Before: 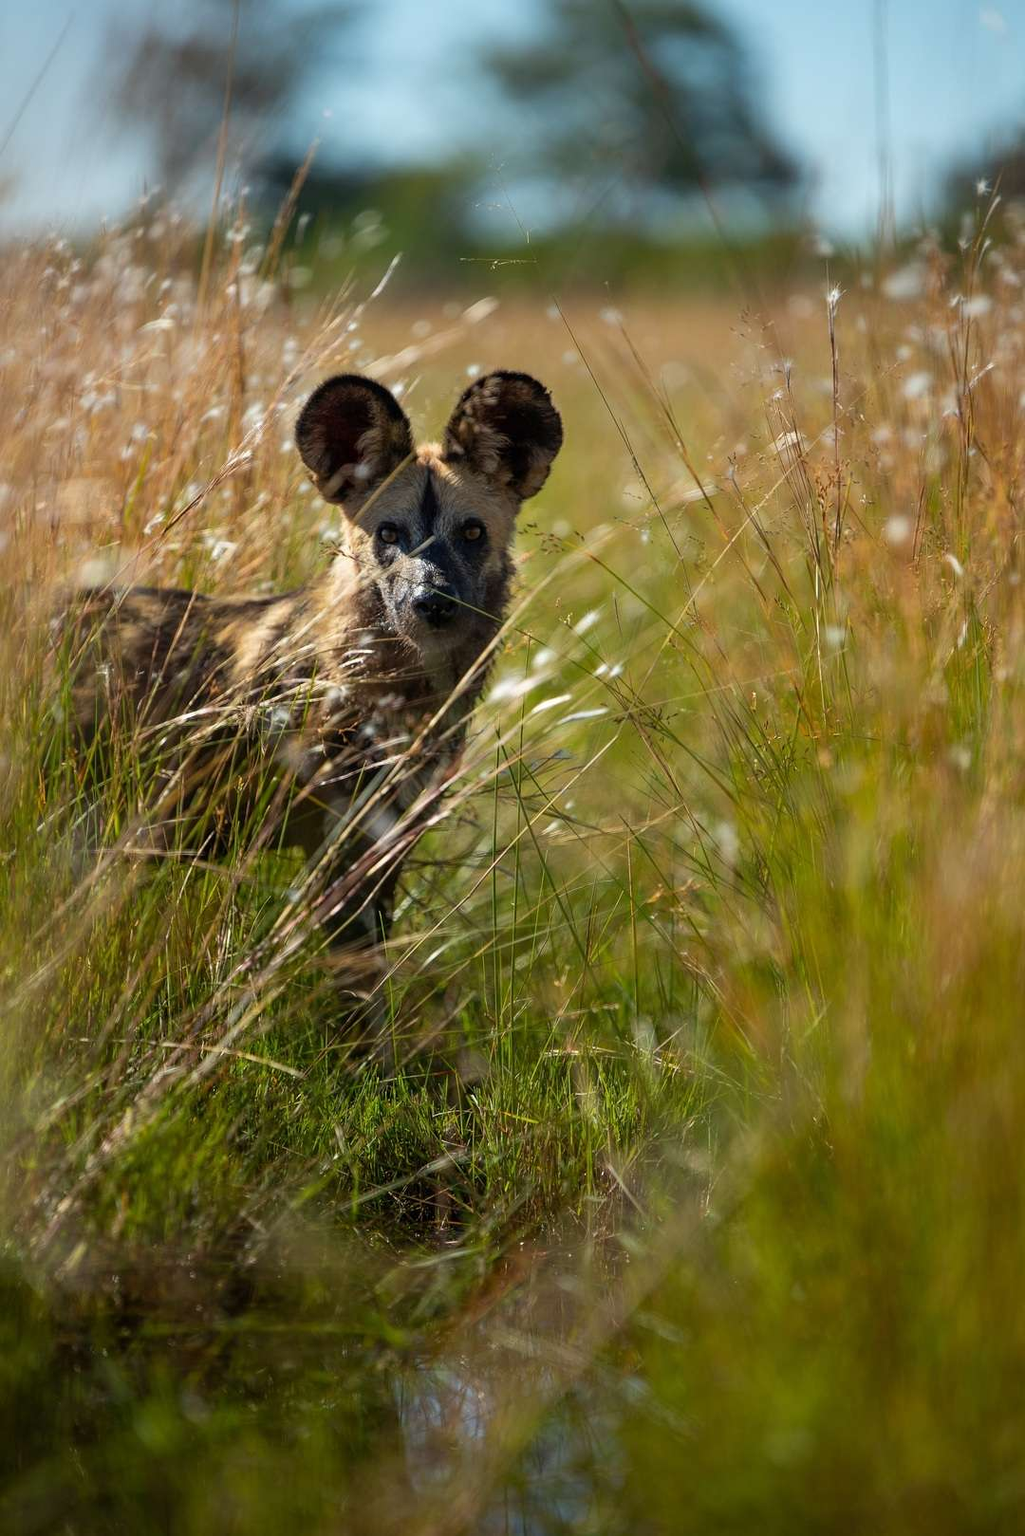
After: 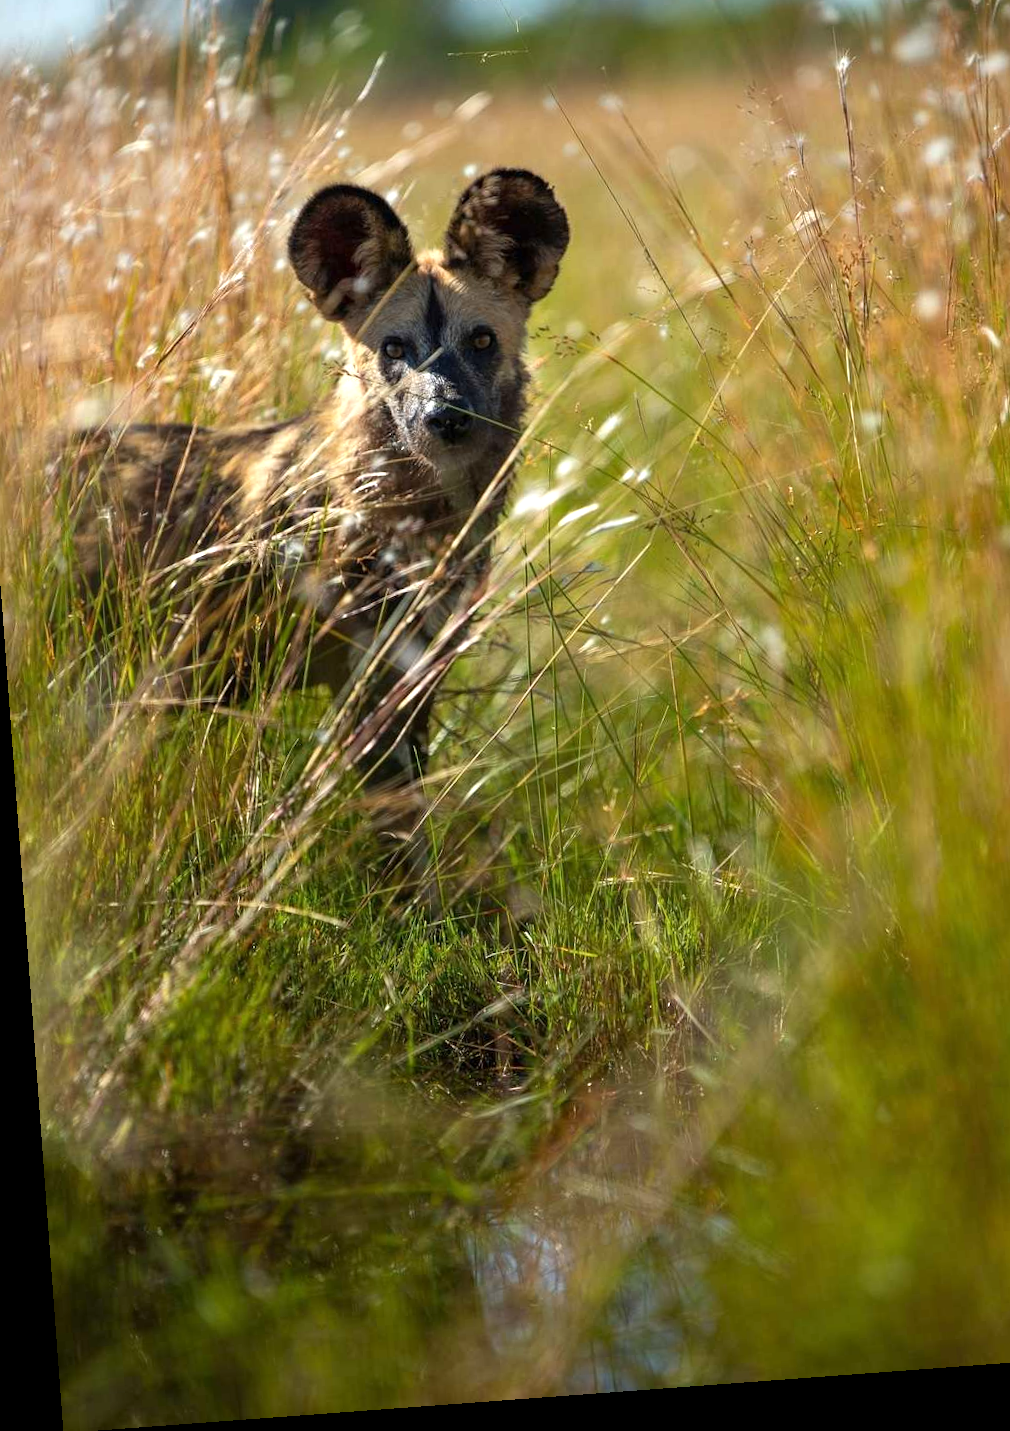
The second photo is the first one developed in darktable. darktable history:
exposure: exposure 0.485 EV, compensate highlight preservation false
rotate and perspective: rotation -4.25°, automatic cropping off
crop and rotate: left 4.842%, top 15.51%, right 10.668%
